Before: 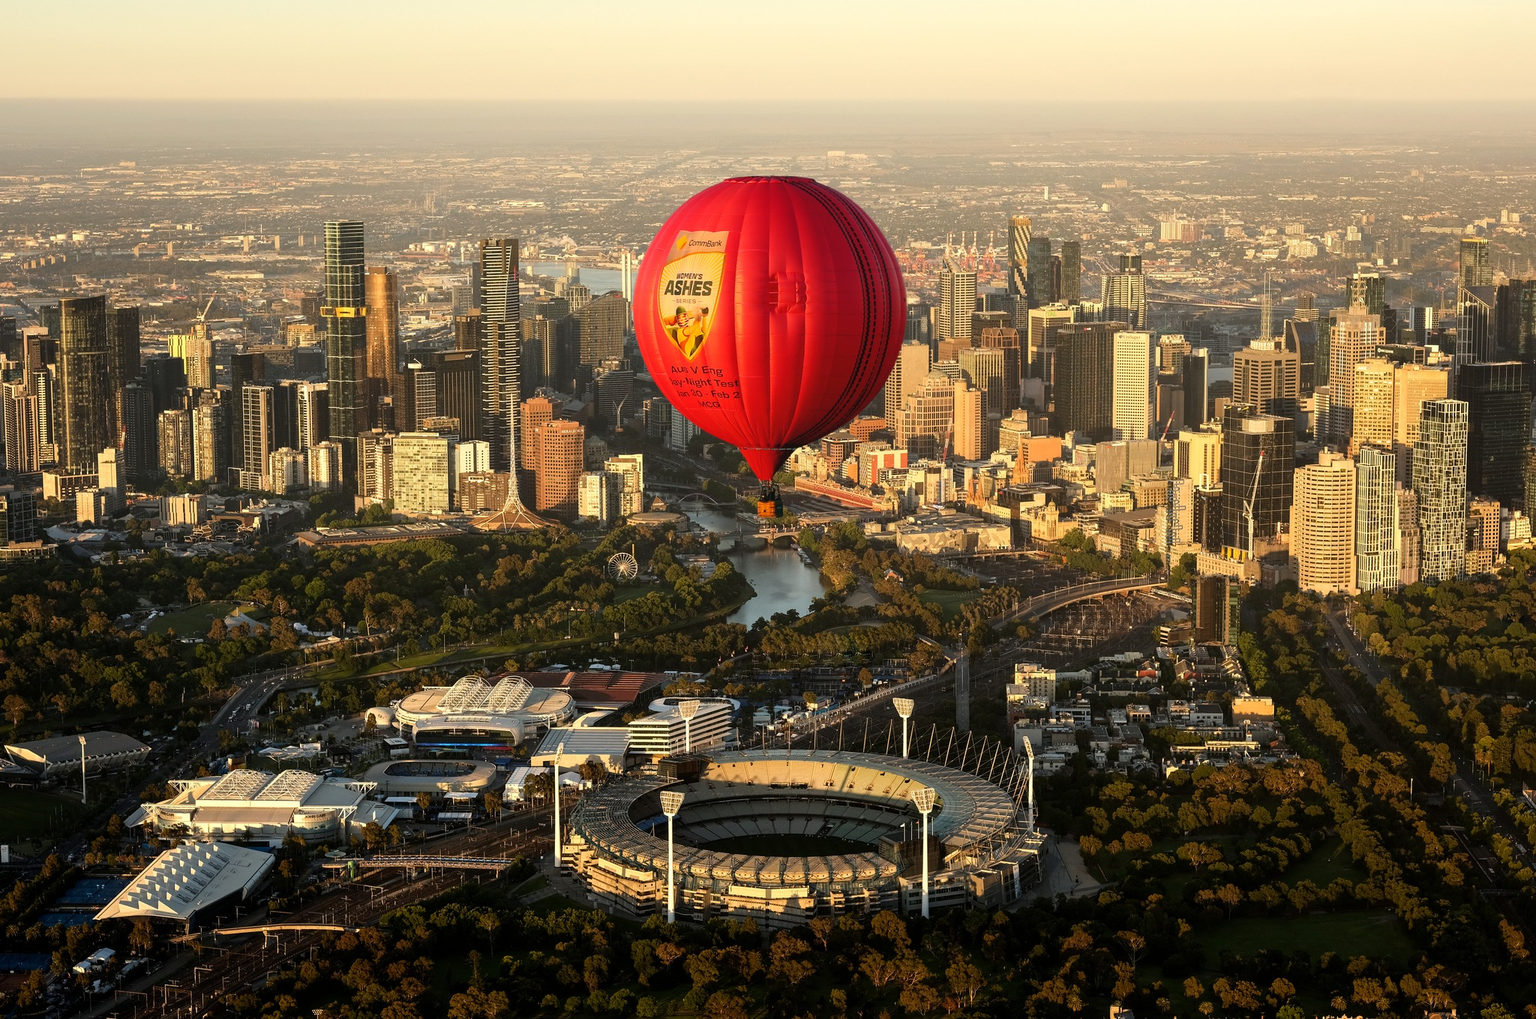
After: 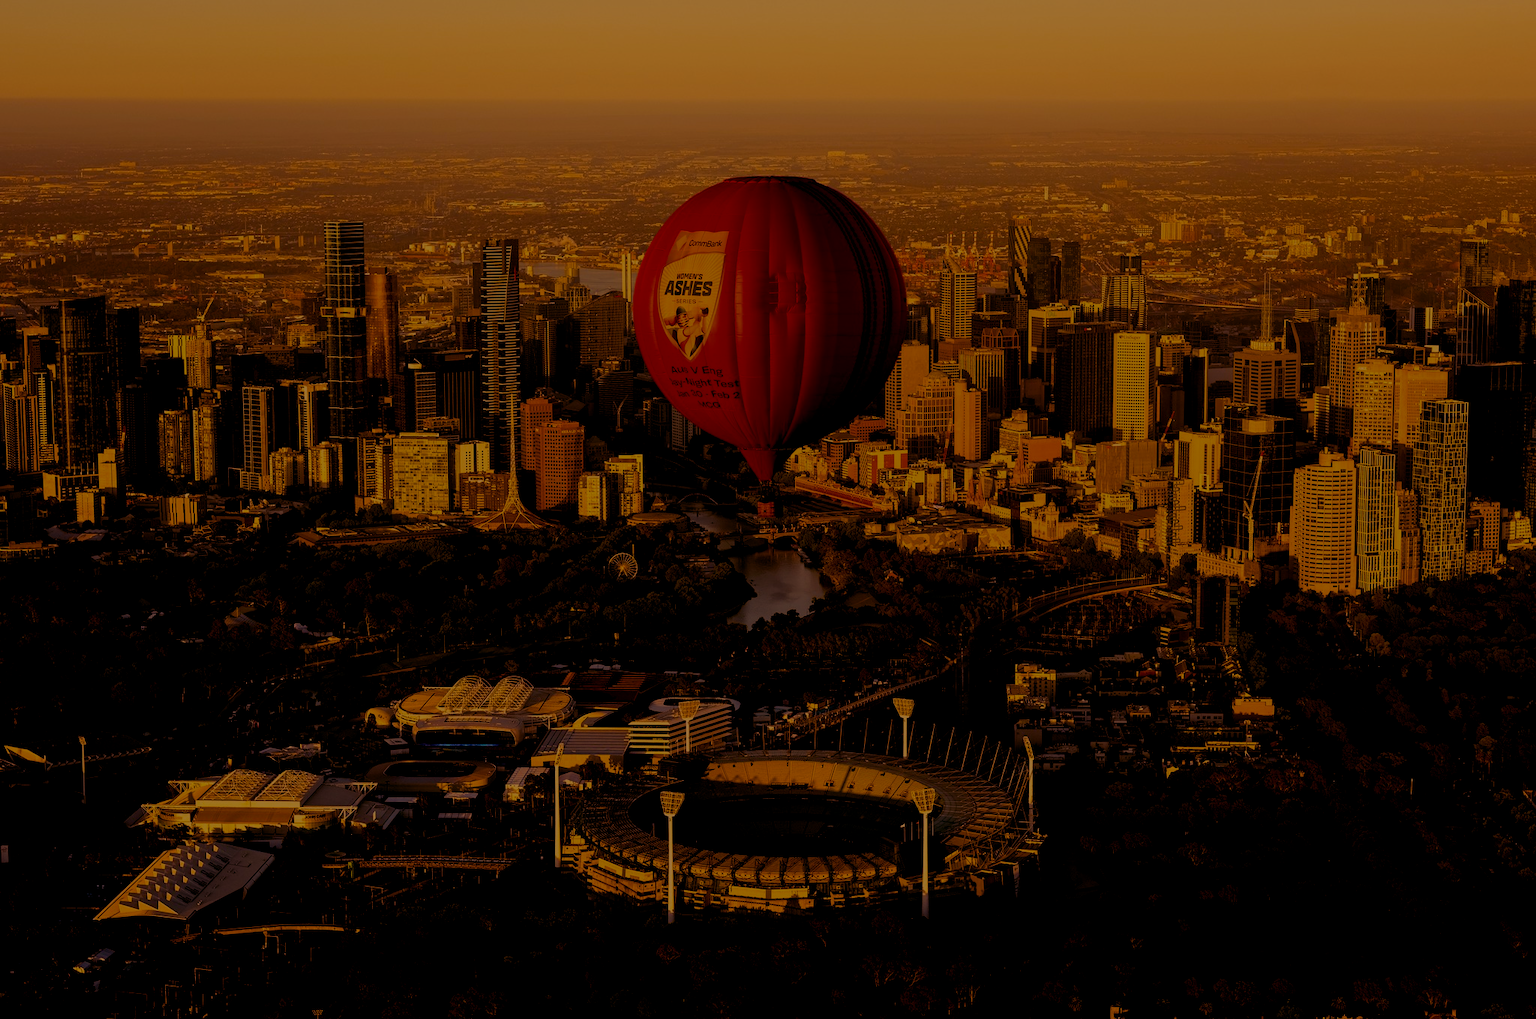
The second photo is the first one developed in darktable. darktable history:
exposure: exposure -2.446 EV, compensate highlight preservation false
white balance: red 1.123, blue 0.83
color balance rgb: shadows lift › luminance -21.66%, shadows lift › chroma 8.98%, shadows lift › hue 283.37°, power › chroma 1.55%, power › hue 25.59°, highlights gain › luminance 6.08%, highlights gain › chroma 2.55%, highlights gain › hue 90°, global offset › luminance -0.87%, perceptual saturation grading › global saturation 27.49%, perceptual saturation grading › highlights -28.39%, perceptual saturation grading › mid-tones 15.22%, perceptual saturation grading › shadows 33.98%, perceptual brilliance grading › highlights 10%, perceptual brilliance grading › mid-tones 5%
